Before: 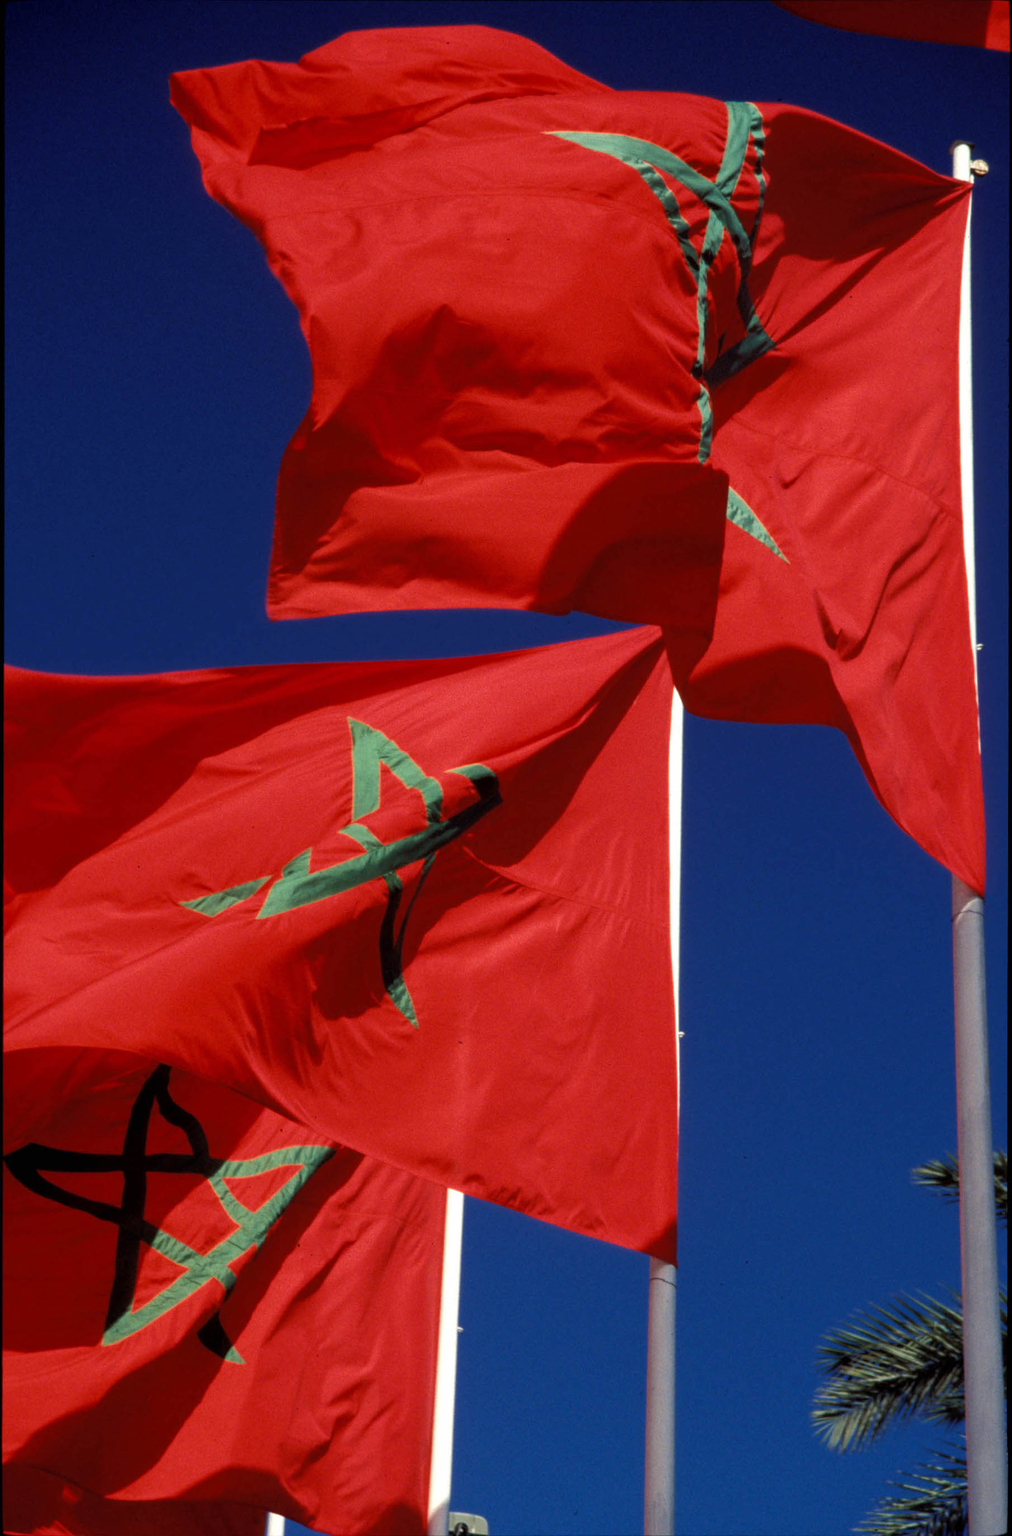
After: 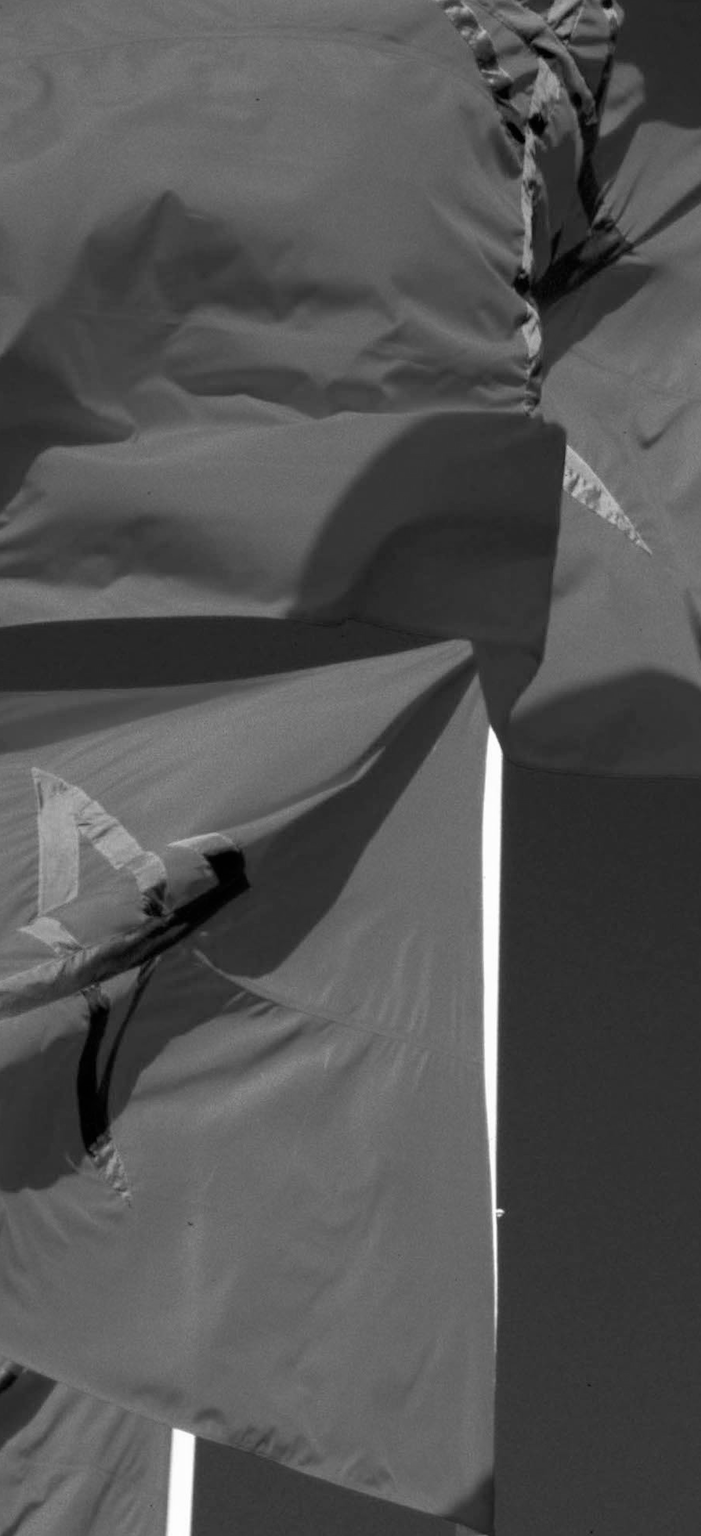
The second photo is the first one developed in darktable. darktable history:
color correction: highlights a* -12.64, highlights b* -18.1, saturation 0.7
crop: left 32.075%, top 10.976%, right 18.355%, bottom 17.596%
color contrast: green-magenta contrast 0.85, blue-yellow contrast 1.25, unbound 0
monochrome: on, module defaults
